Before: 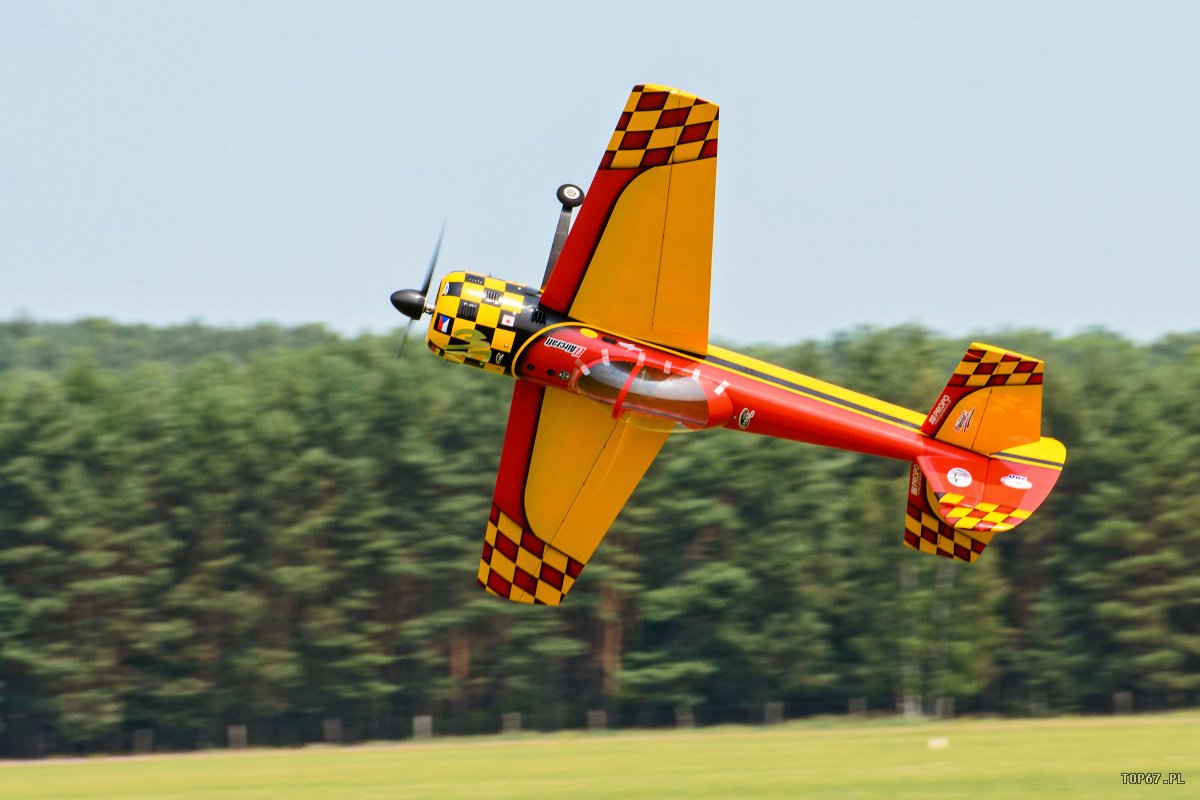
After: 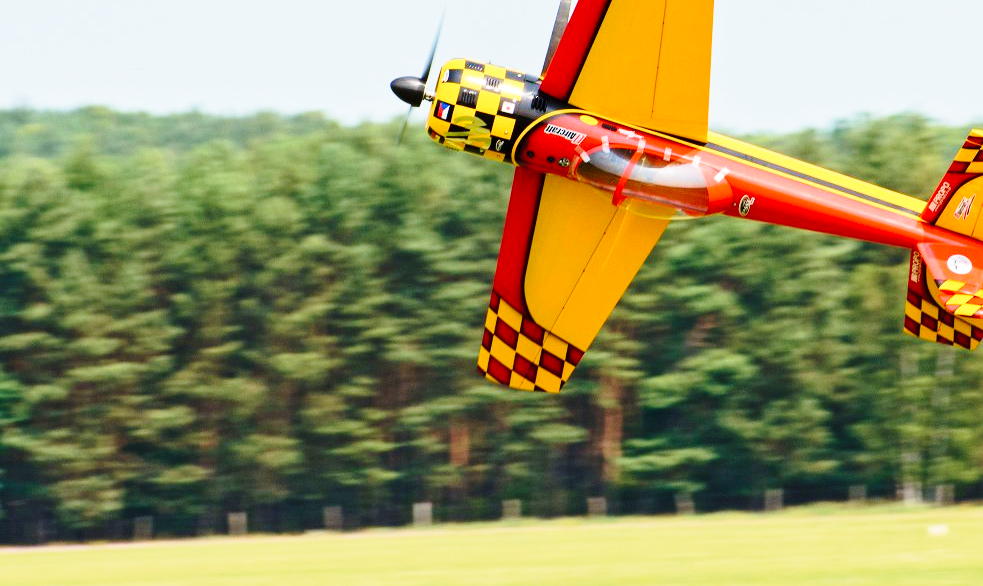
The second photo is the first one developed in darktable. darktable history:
crop: top 26.704%, right 18.033%
velvia: on, module defaults
base curve: curves: ch0 [(0, 0) (0.028, 0.03) (0.121, 0.232) (0.46, 0.748) (0.859, 0.968) (1, 1)], preserve colors none
